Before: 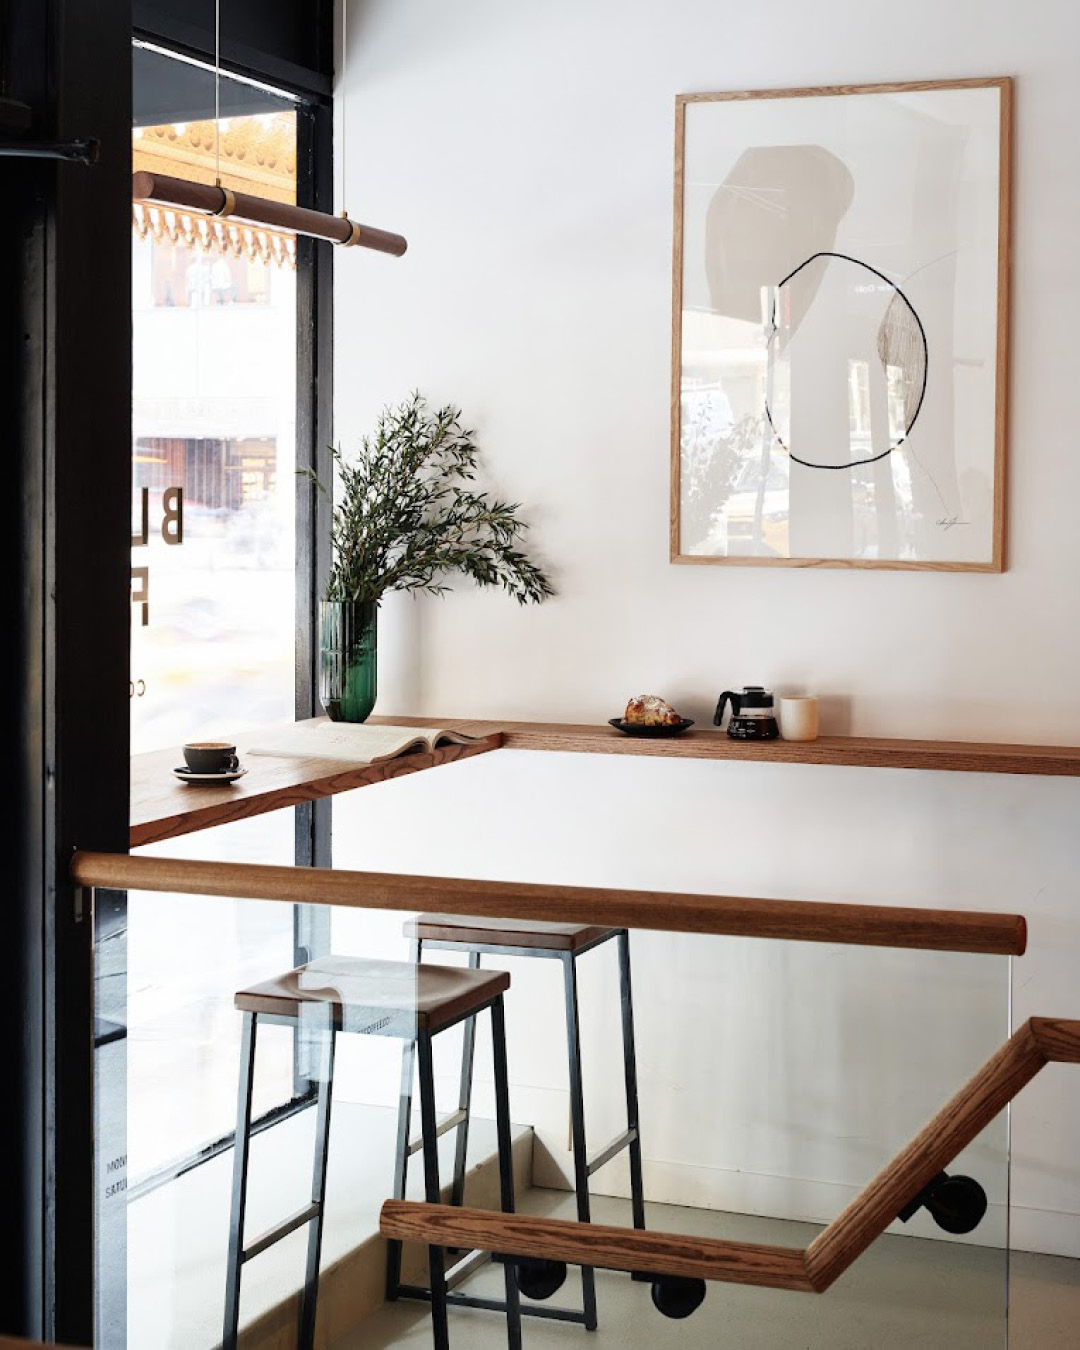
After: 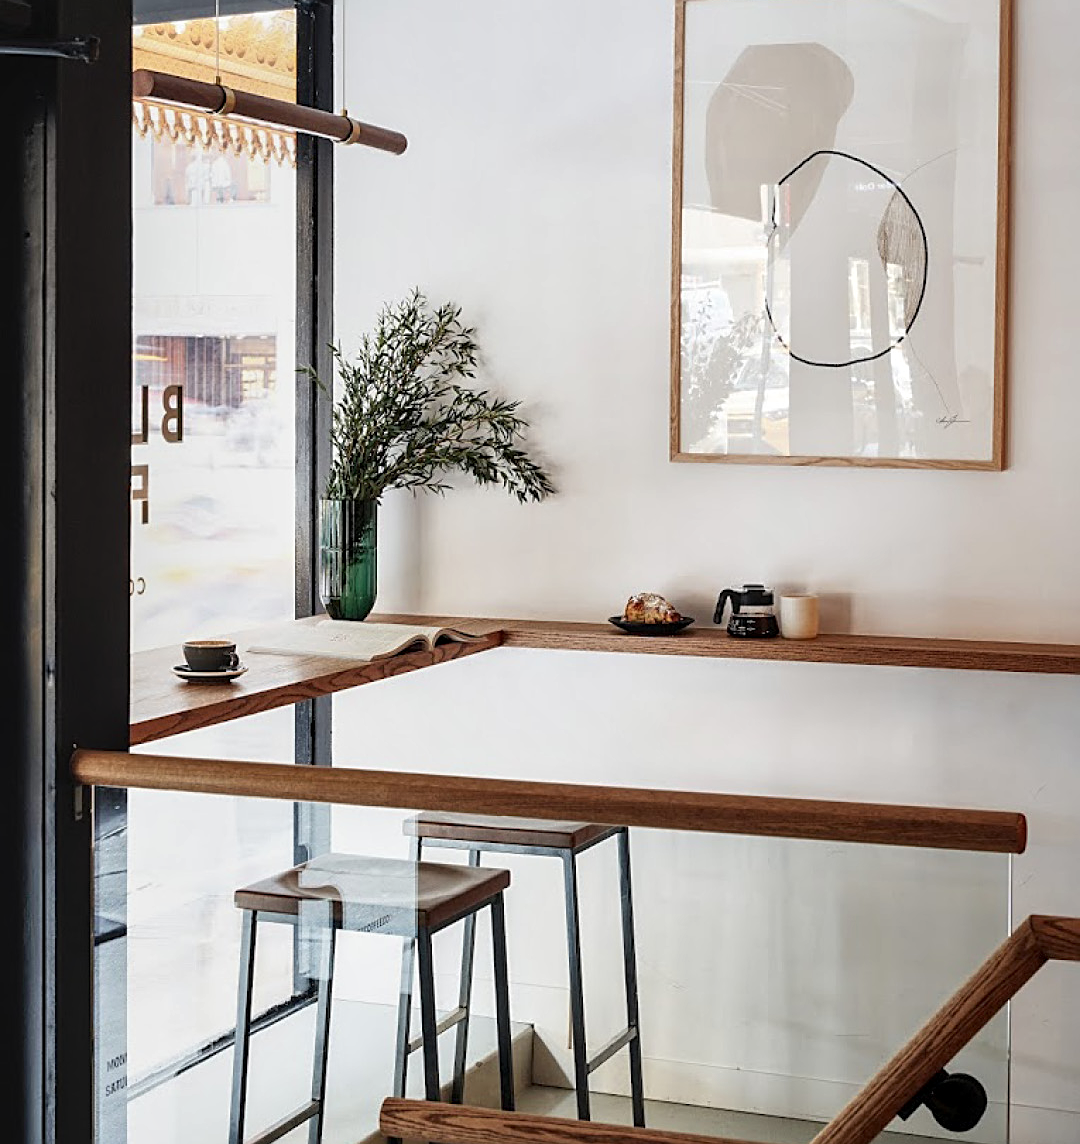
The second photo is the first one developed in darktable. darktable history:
tone equalizer: -7 EV 0.197 EV, -6 EV 0.135 EV, -5 EV 0.098 EV, -4 EV 0.021 EV, -2 EV -0.028 EV, -1 EV -0.061 EV, +0 EV -0.059 EV
crop: top 7.563%, bottom 7.623%
sharpen: on, module defaults
local contrast: on, module defaults
